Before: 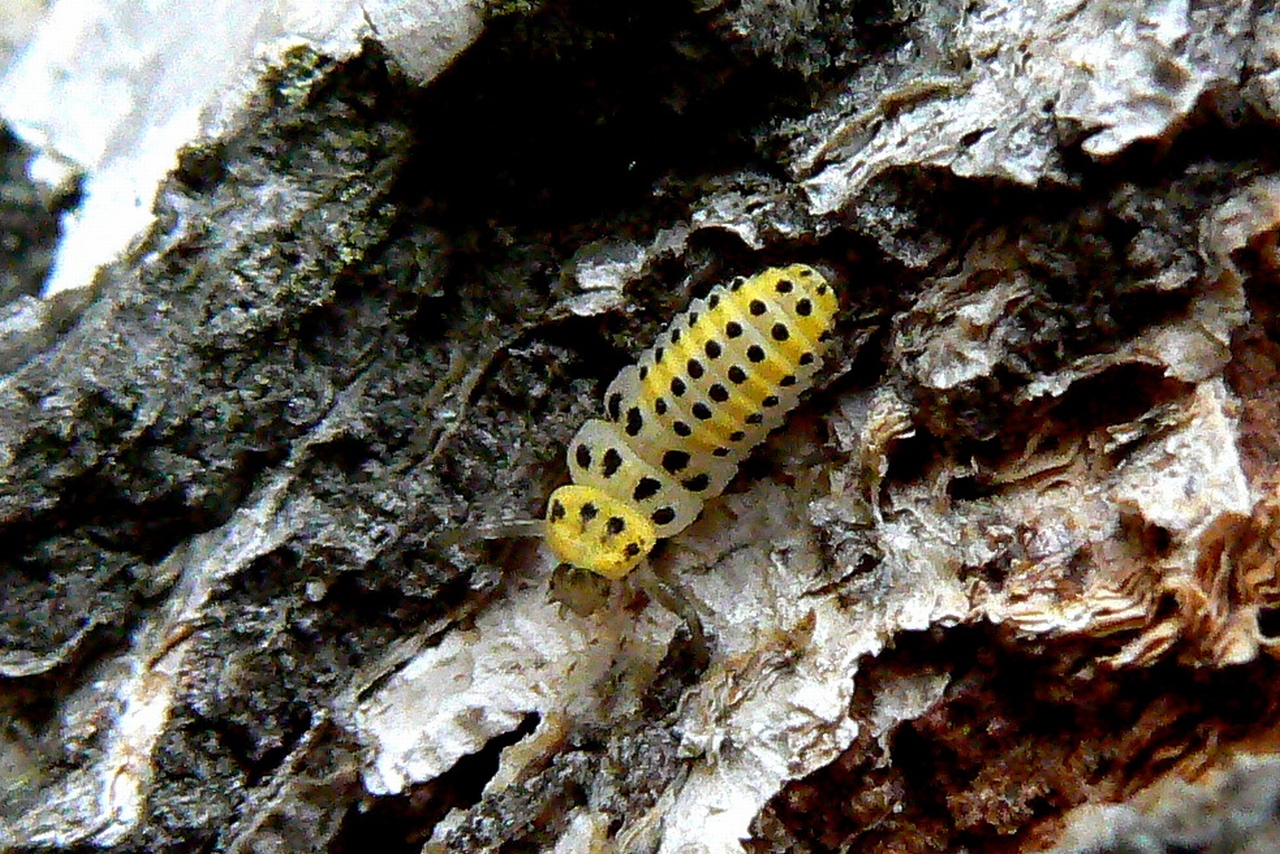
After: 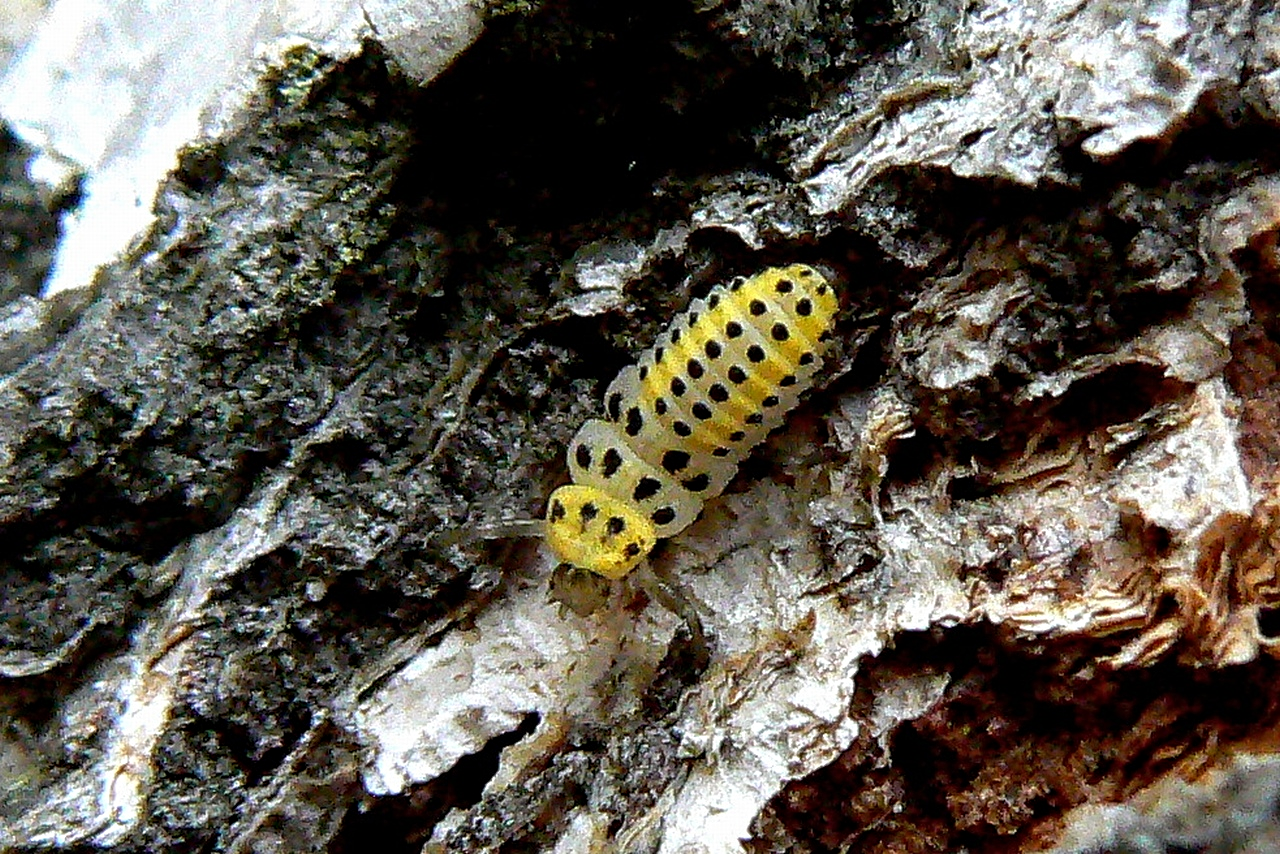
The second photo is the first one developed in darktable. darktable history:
contrast equalizer: y [[0.5, 0.5, 0.5, 0.539, 0.64, 0.611], [0.5 ×6], [0.5 ×6], [0 ×6], [0 ×6]], mix 0.589
